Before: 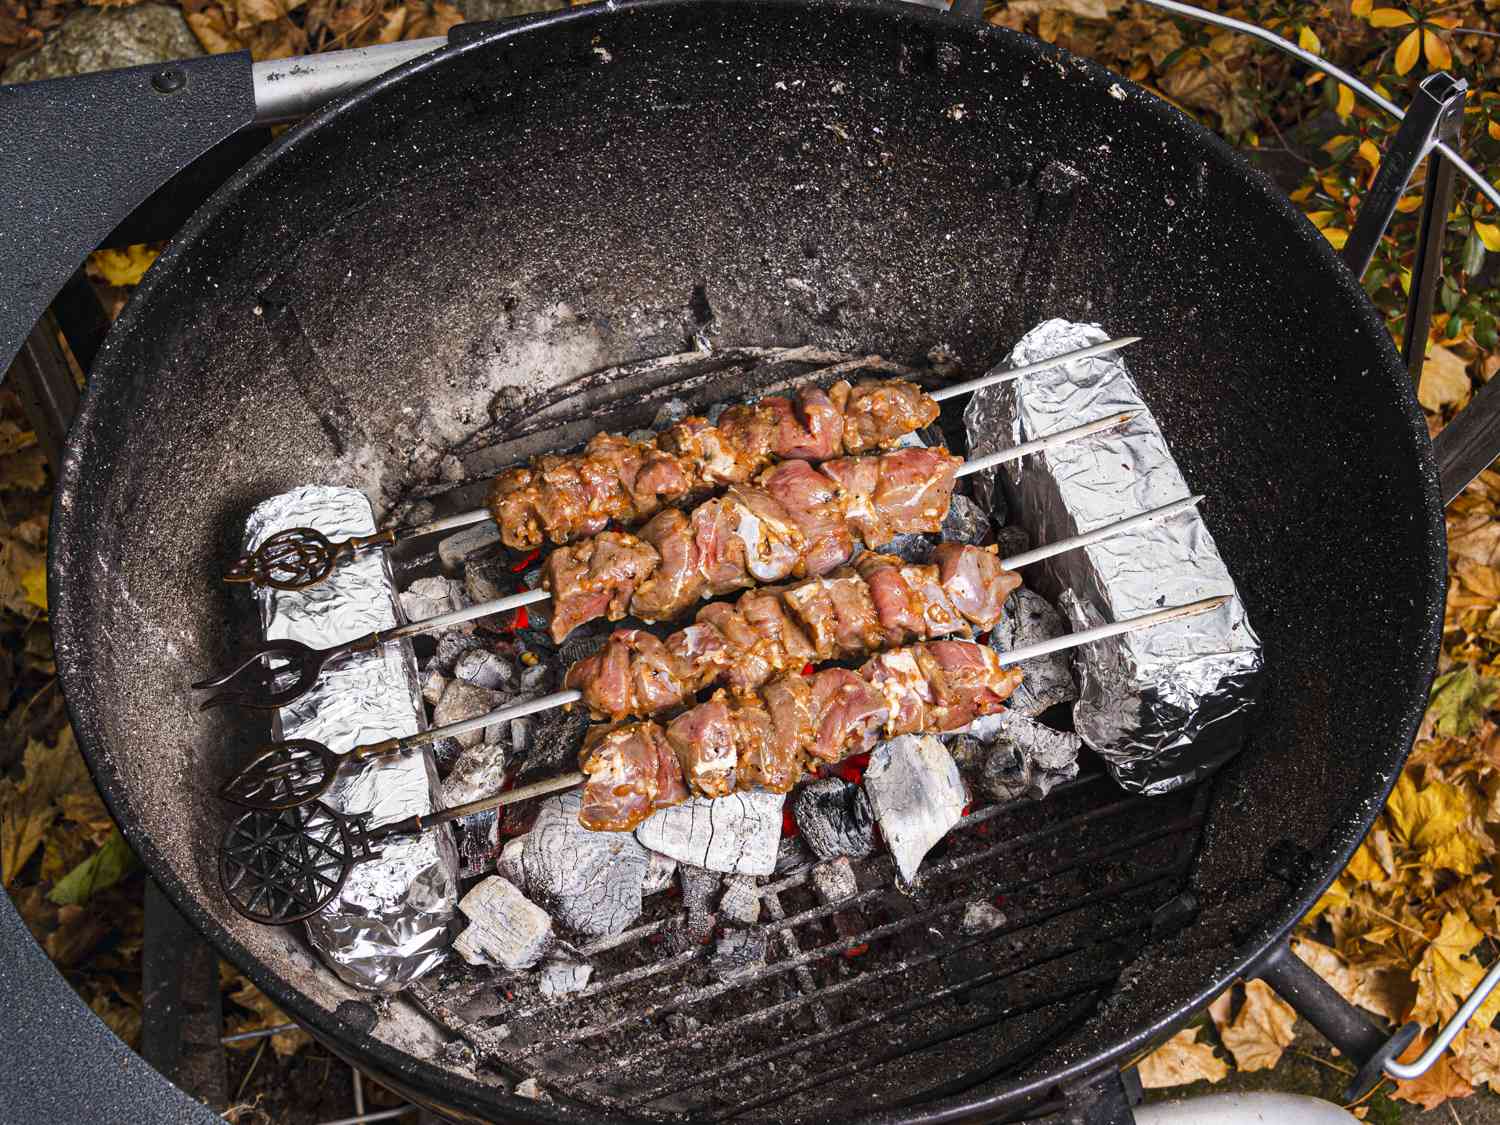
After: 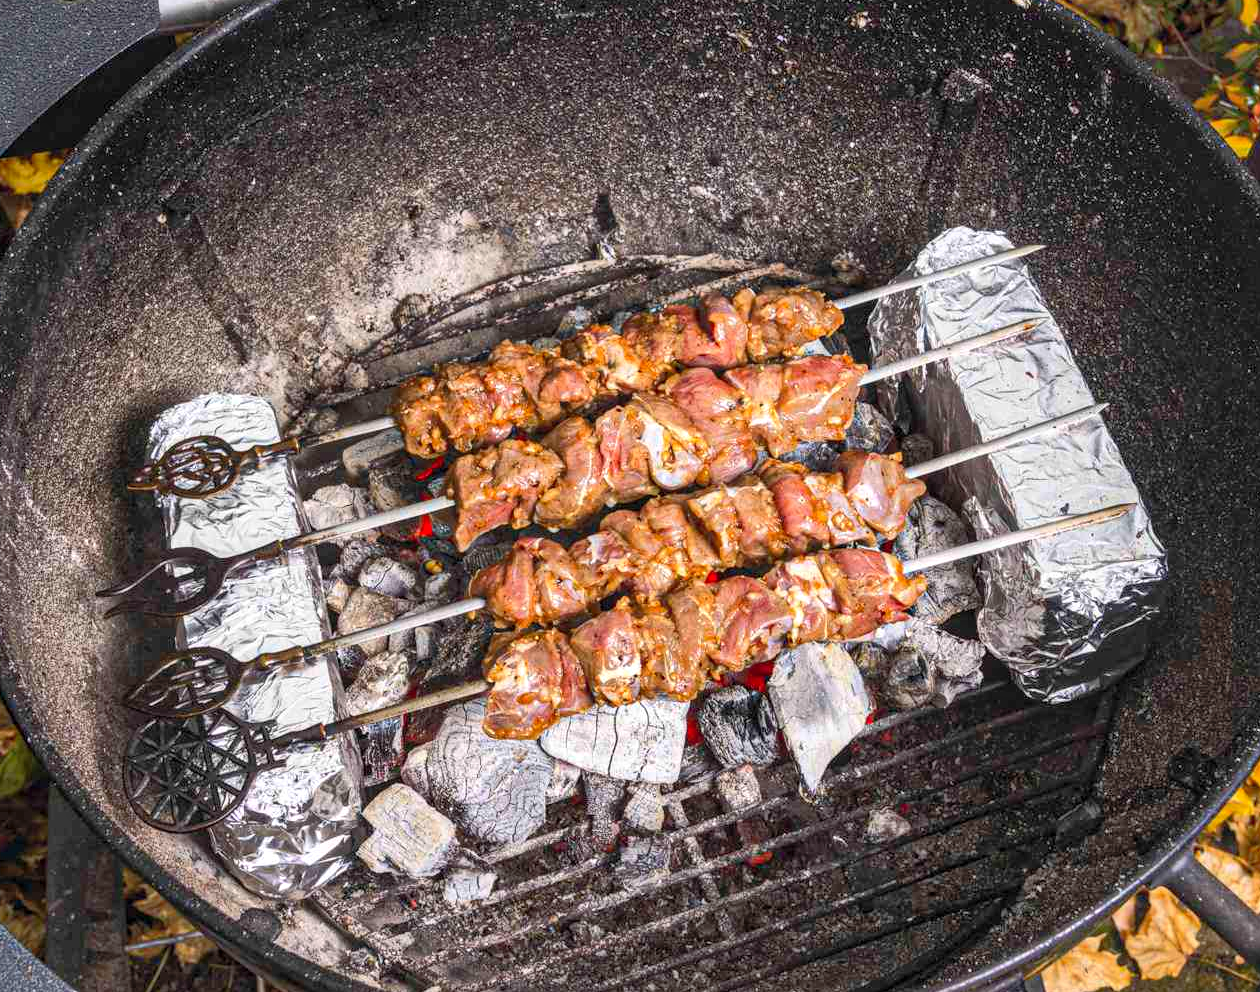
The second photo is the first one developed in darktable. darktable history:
crop: left 6.446%, top 8.188%, right 9.538%, bottom 3.548%
shadows and highlights: on, module defaults
contrast brightness saturation: contrast 0.2, brightness 0.16, saturation 0.22
local contrast: on, module defaults
